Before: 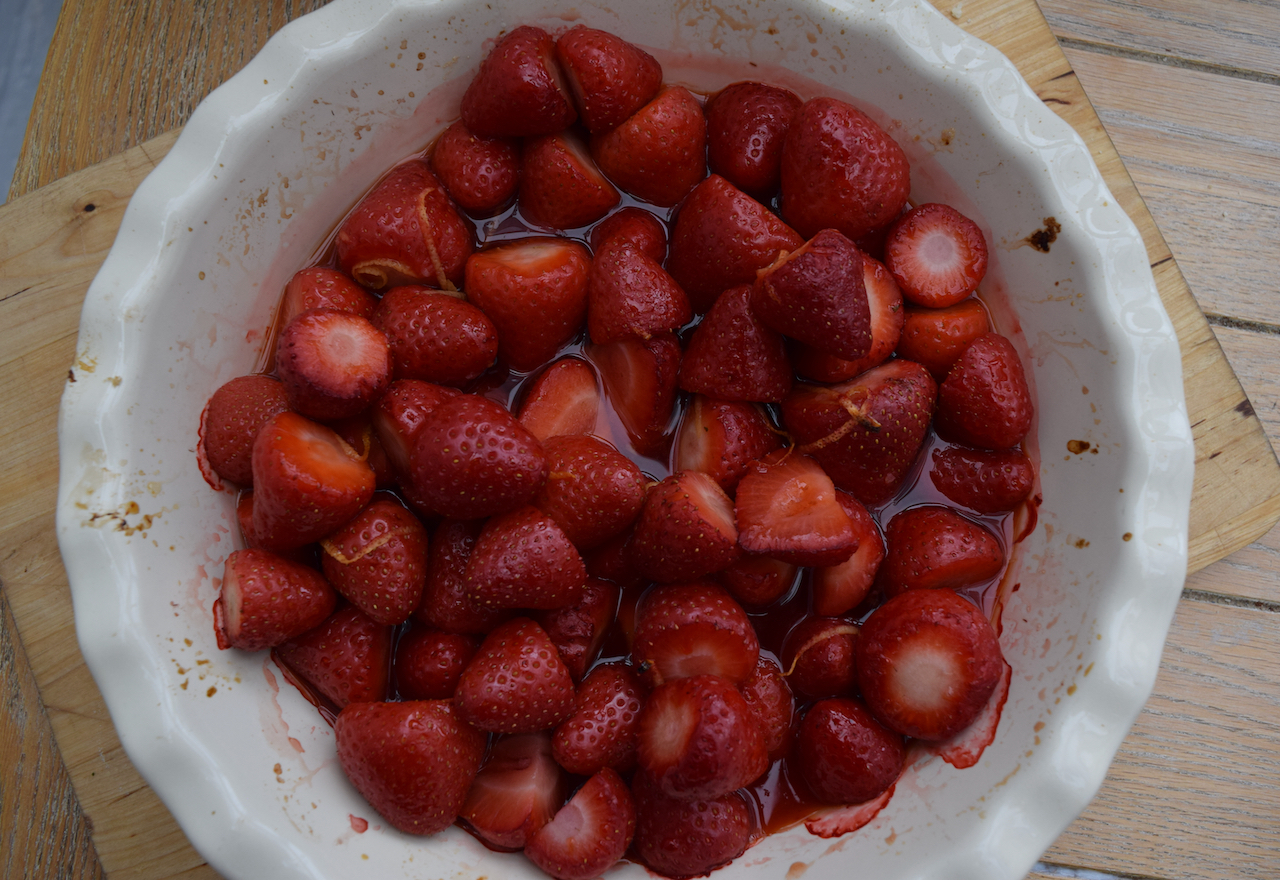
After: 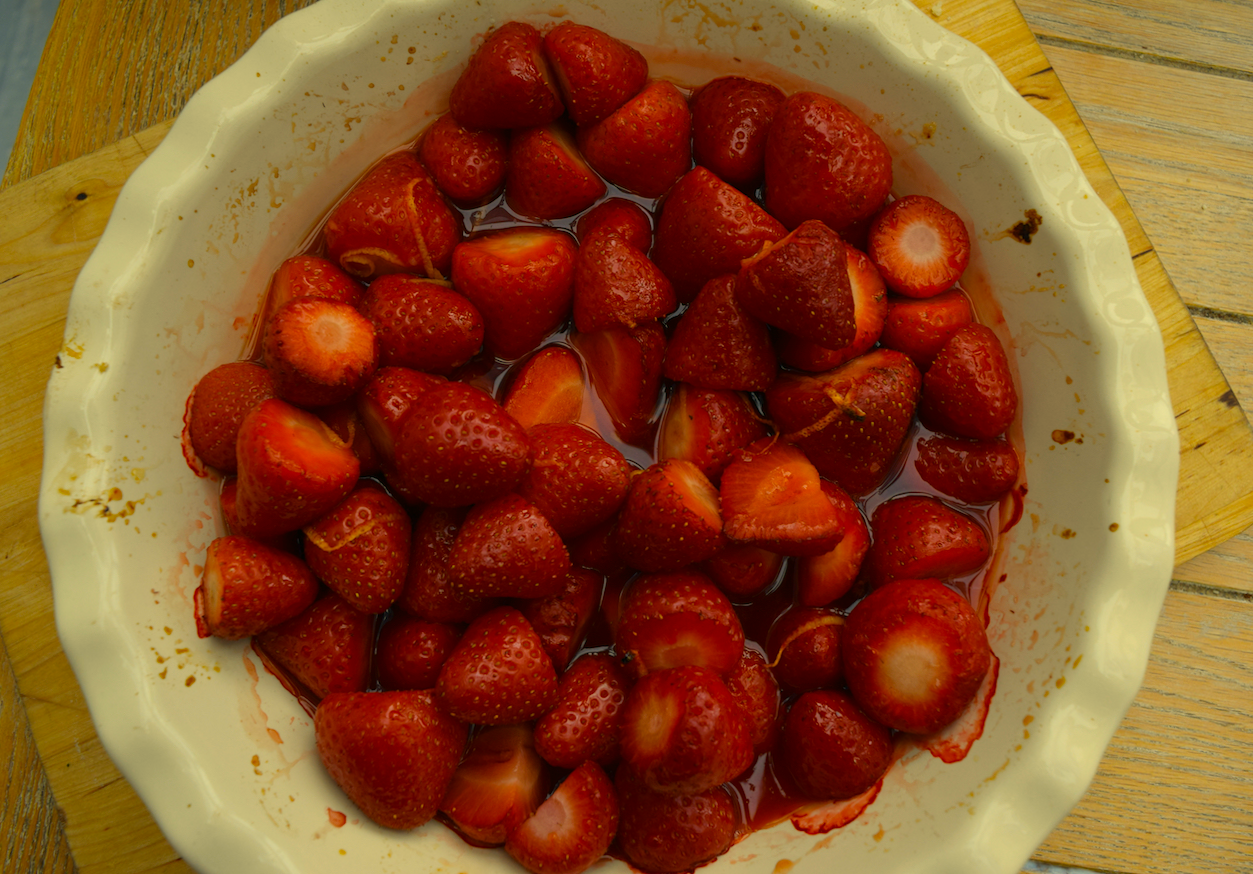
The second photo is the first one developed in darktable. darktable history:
color contrast: green-magenta contrast 0.85, blue-yellow contrast 1.25, unbound 0
color correction: highlights a* -7.33, highlights b* 1.26, shadows a* -3.55, saturation 1.4
white balance: red 1.138, green 0.996, blue 0.812
rotate and perspective: rotation 0.226°, lens shift (vertical) -0.042, crop left 0.023, crop right 0.982, crop top 0.006, crop bottom 0.994
